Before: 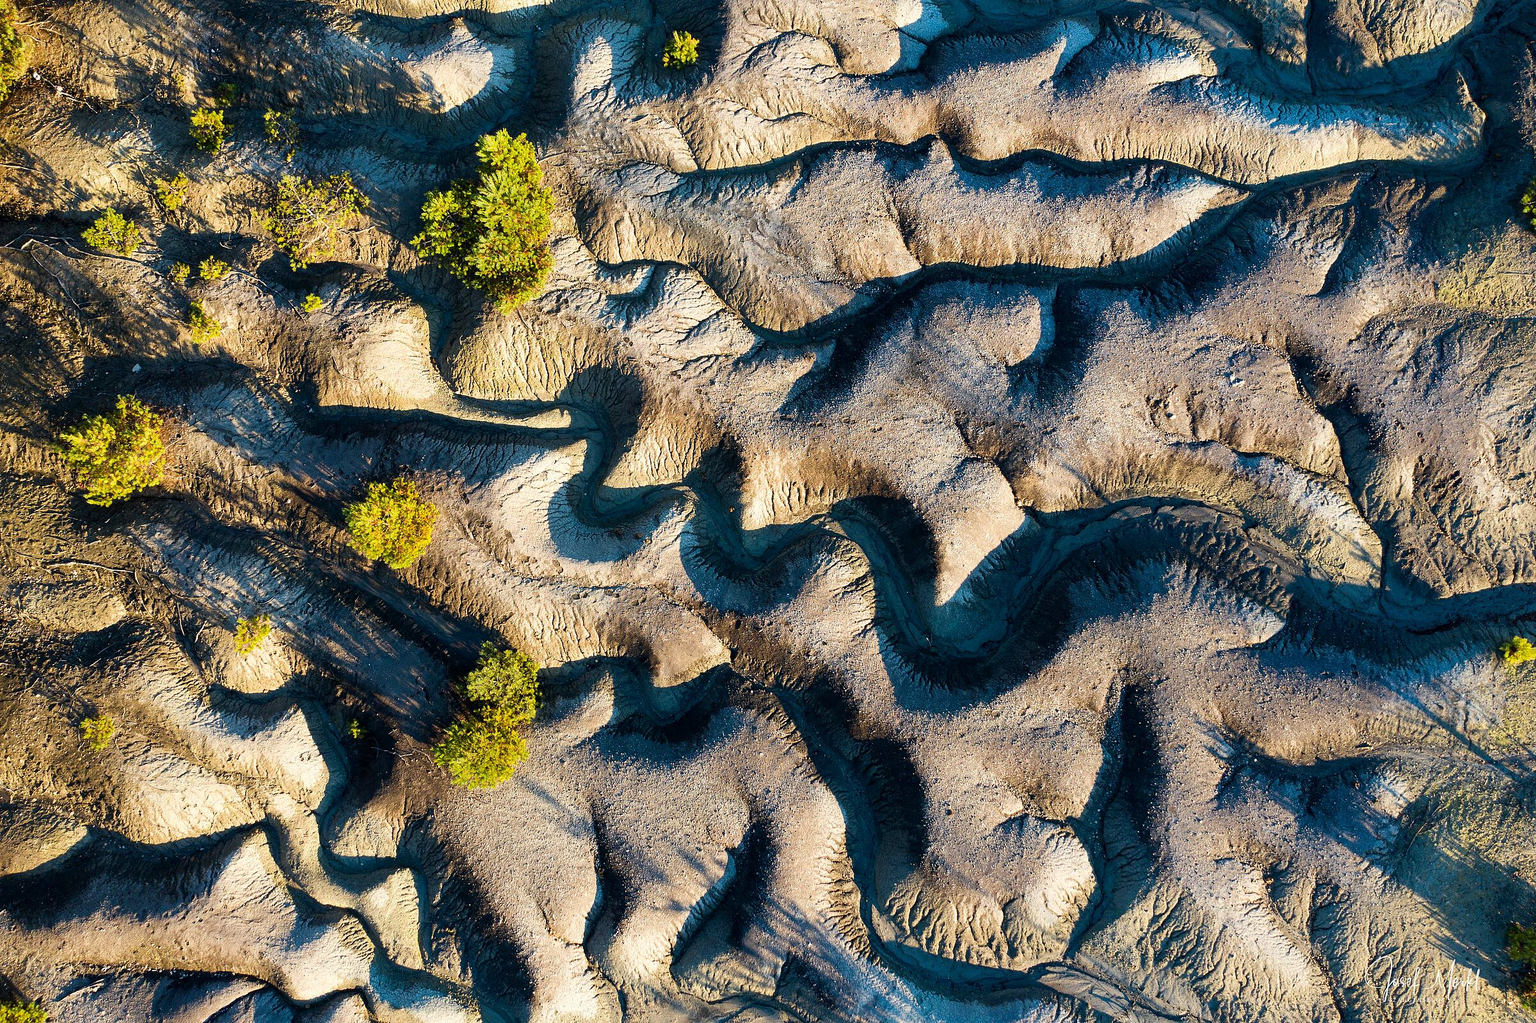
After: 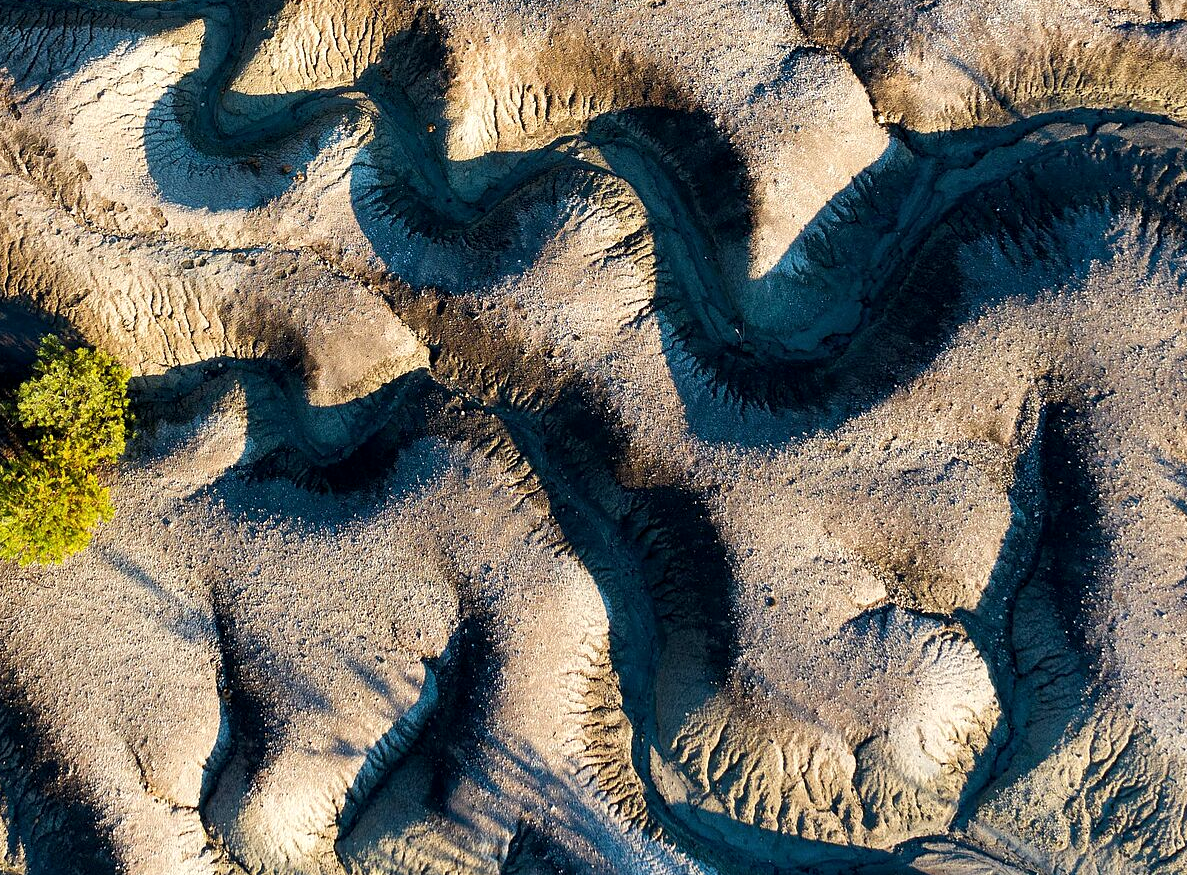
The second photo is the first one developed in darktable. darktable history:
local contrast: highlights 100%, shadows 100%, detail 120%, midtone range 0.2
crop: left 29.672%, top 41.786%, right 20.851%, bottom 3.487%
